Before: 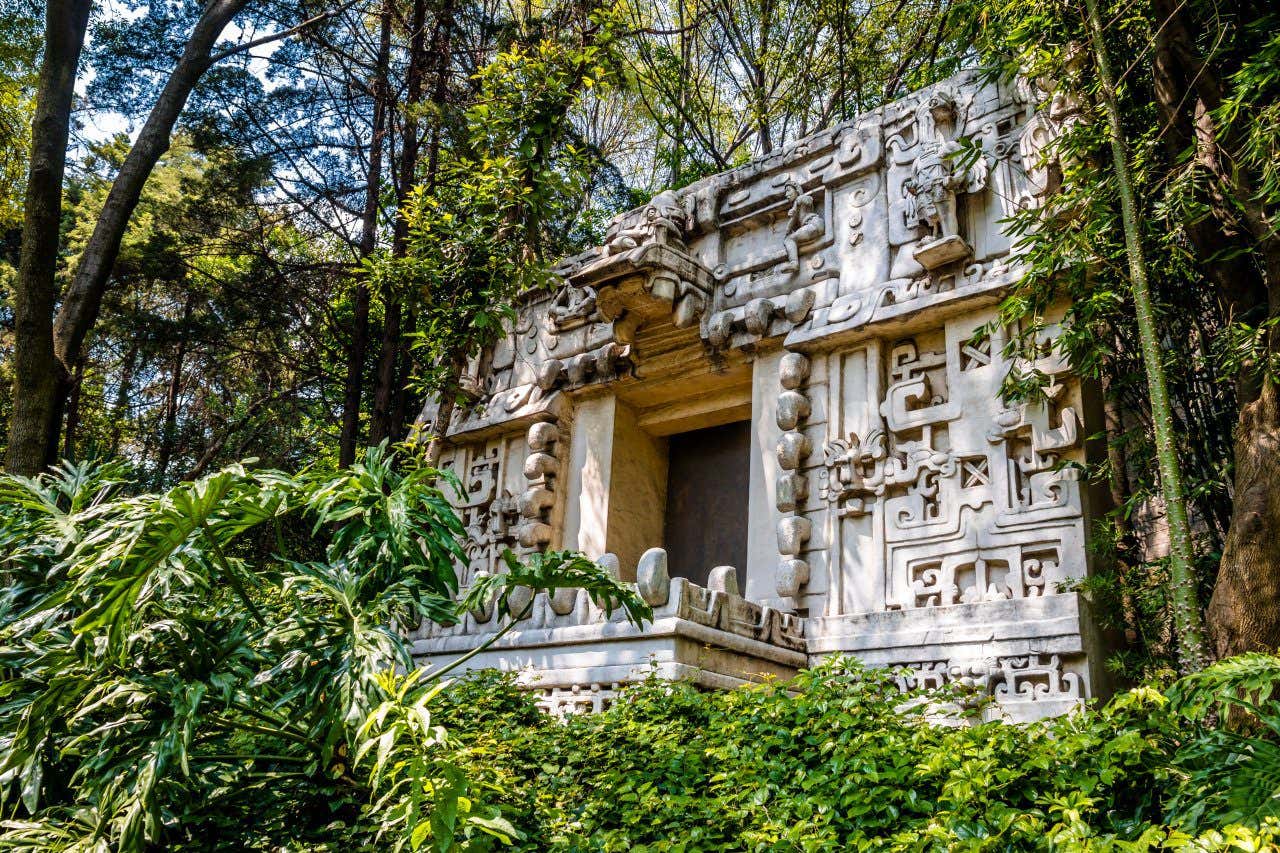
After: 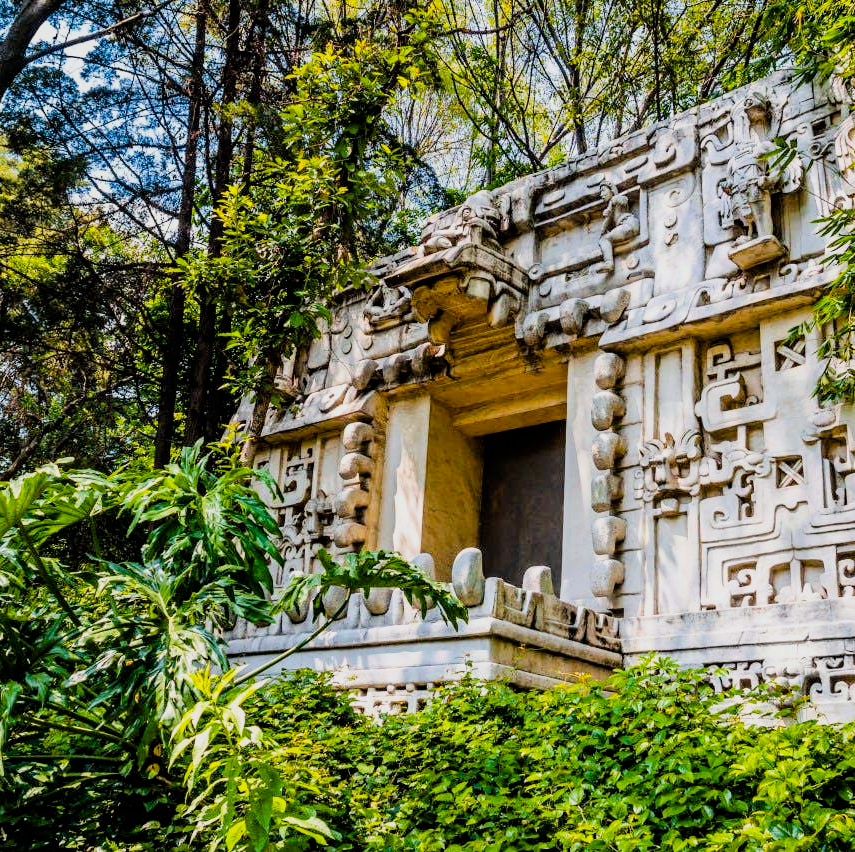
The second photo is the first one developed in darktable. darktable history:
filmic rgb: black relative exposure -7.65 EV, white relative exposure 4.56 EV, hardness 3.61, contrast 1.113
exposure: black level correction 0, exposure 0.5 EV, compensate highlight preservation false
crop and rotate: left 14.463%, right 18.67%
color balance rgb: perceptual saturation grading › global saturation 30.267%
